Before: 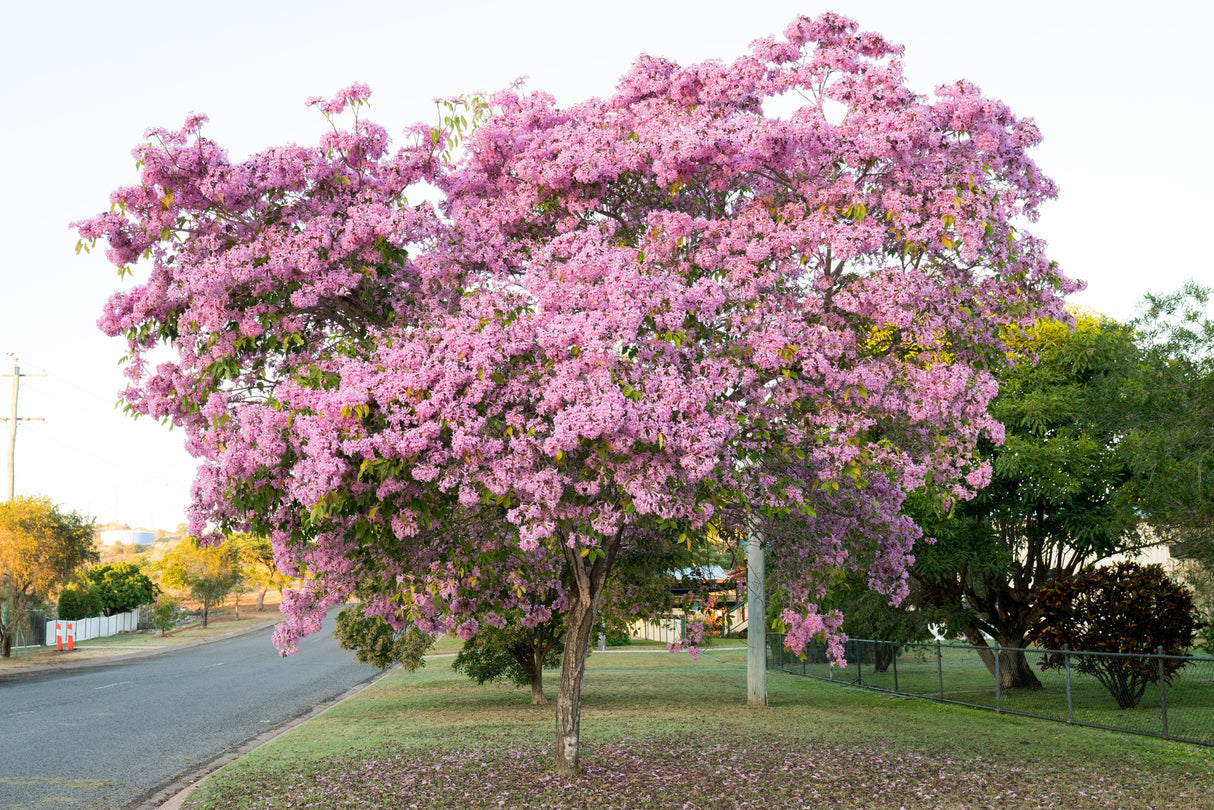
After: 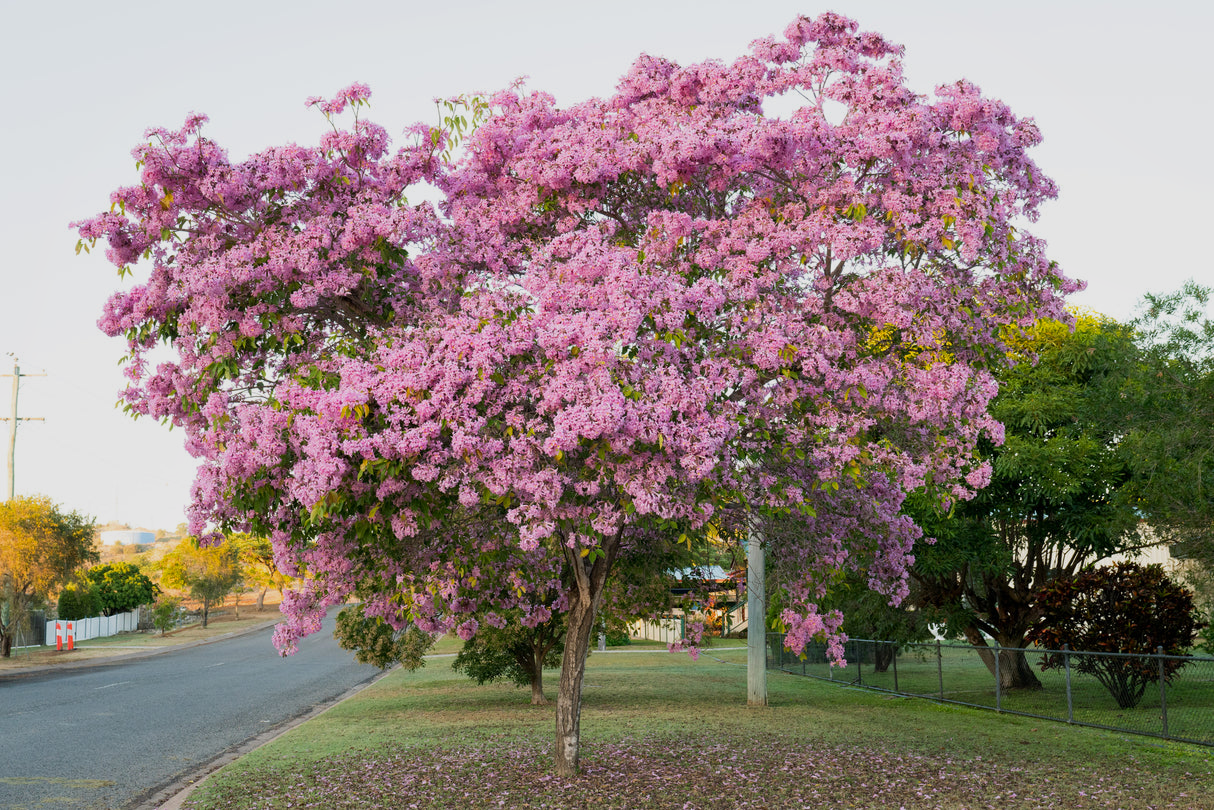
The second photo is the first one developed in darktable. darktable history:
shadows and highlights: radius 120.96, shadows 21.35, white point adjustment -9.57, highlights -15.88, soften with gaussian
